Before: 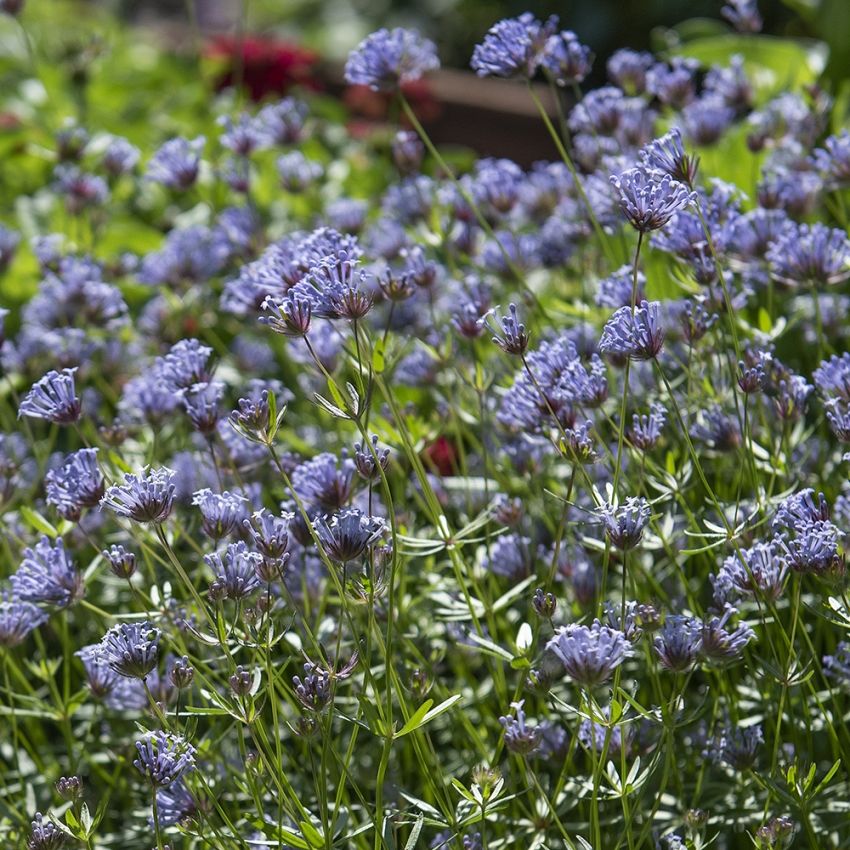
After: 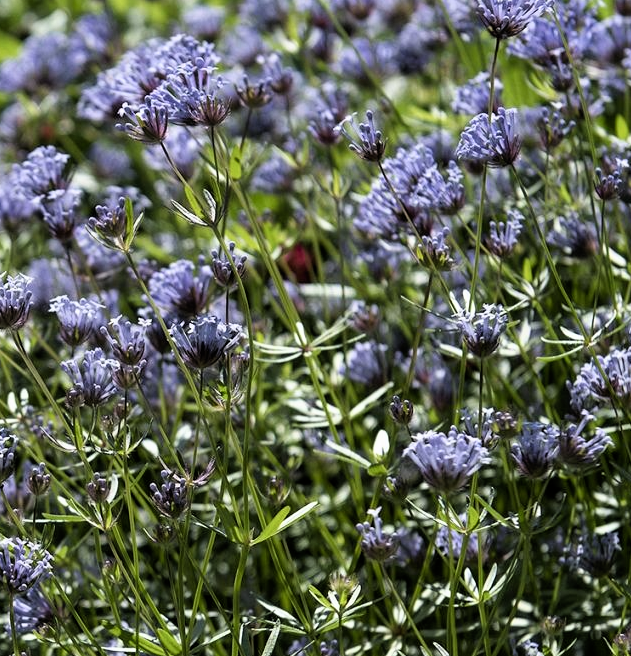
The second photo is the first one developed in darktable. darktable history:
crop: left 16.862%, top 22.792%, right 8.843%
filmic rgb: black relative exposure -8.66 EV, white relative exposure 2.71 EV, target black luminance 0%, hardness 6.27, latitude 76.71%, contrast 1.327, shadows ↔ highlights balance -0.35%
